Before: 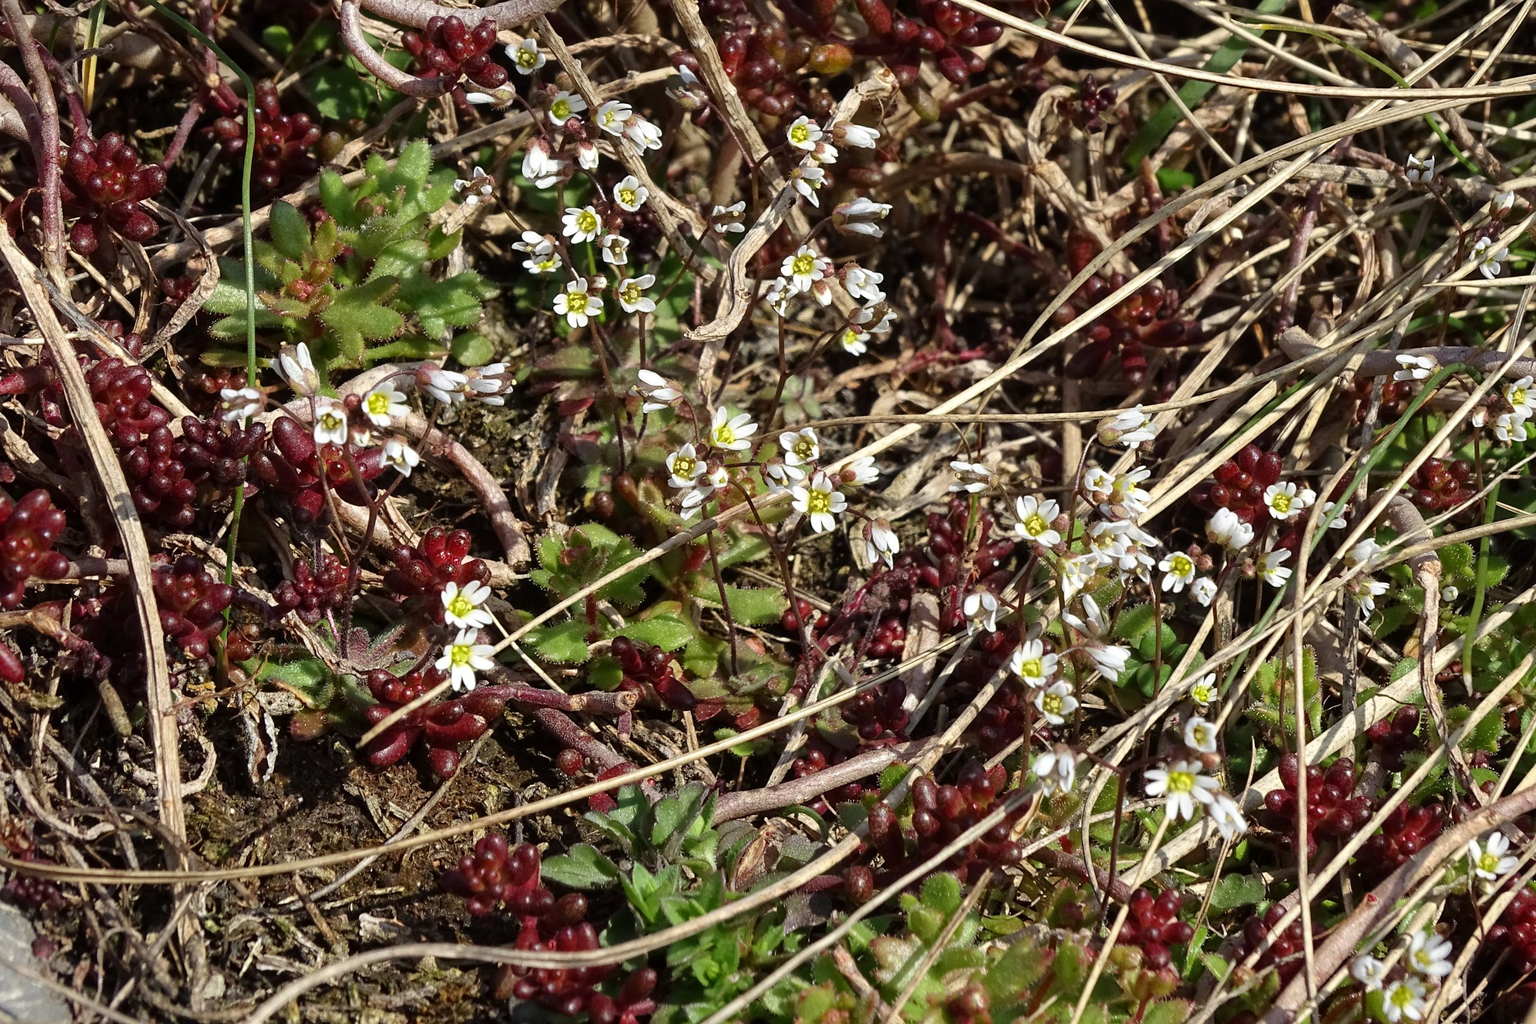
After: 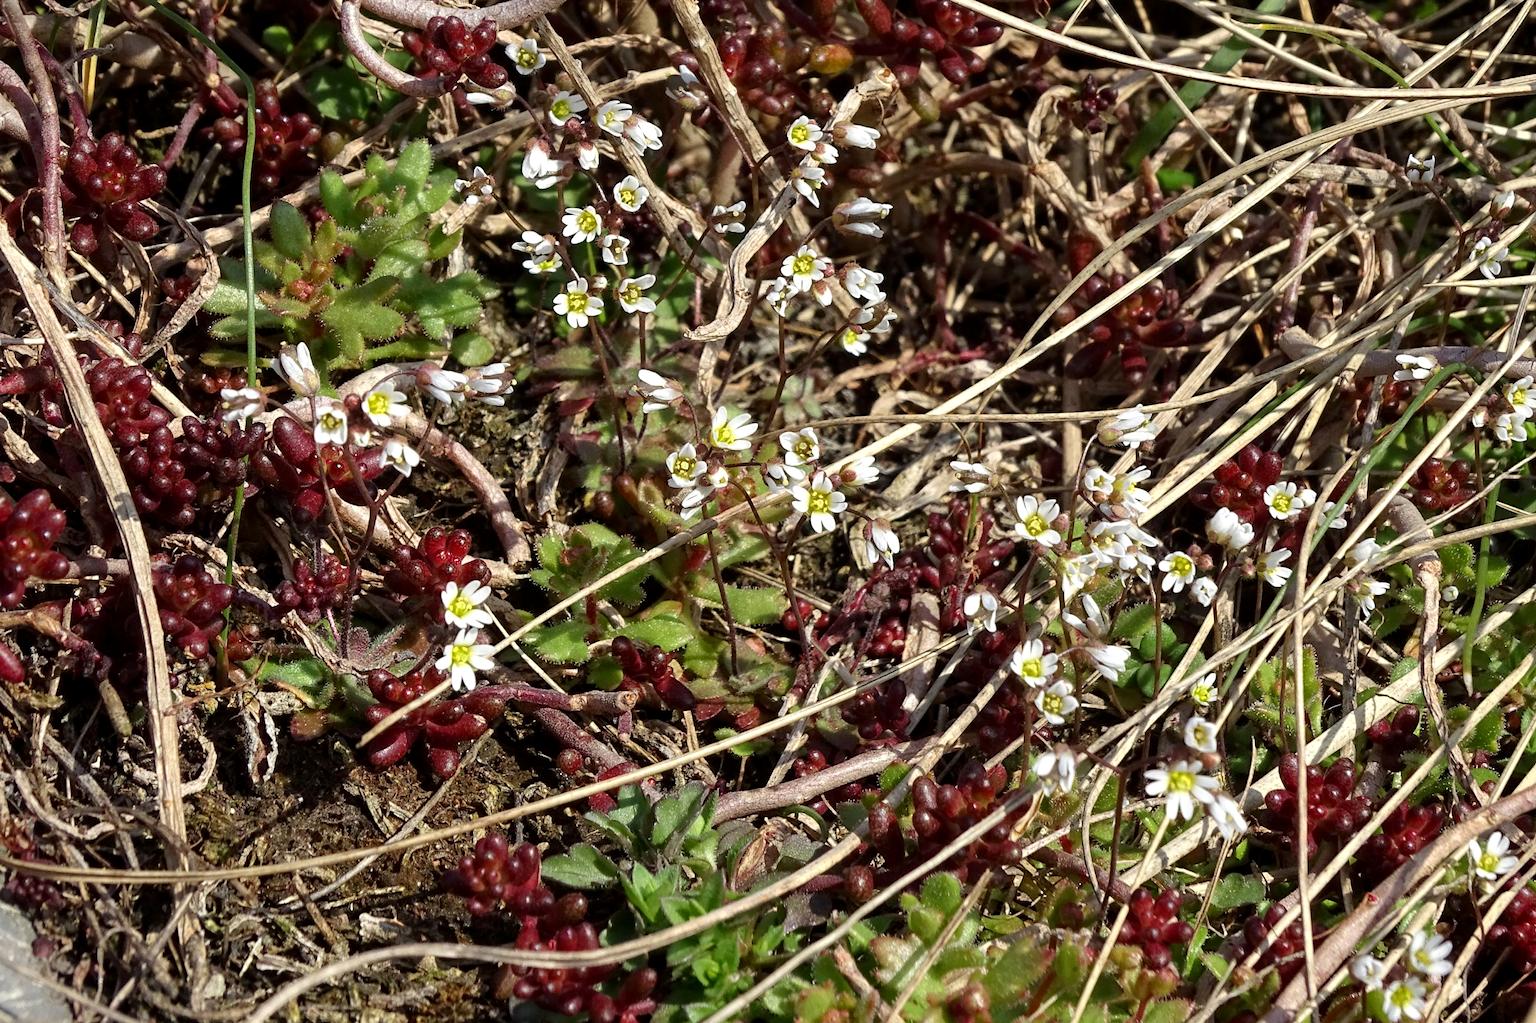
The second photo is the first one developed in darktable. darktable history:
exposure: black level correction 0.002, exposure 0.15 EV, compensate exposure bias true, compensate highlight preservation false
